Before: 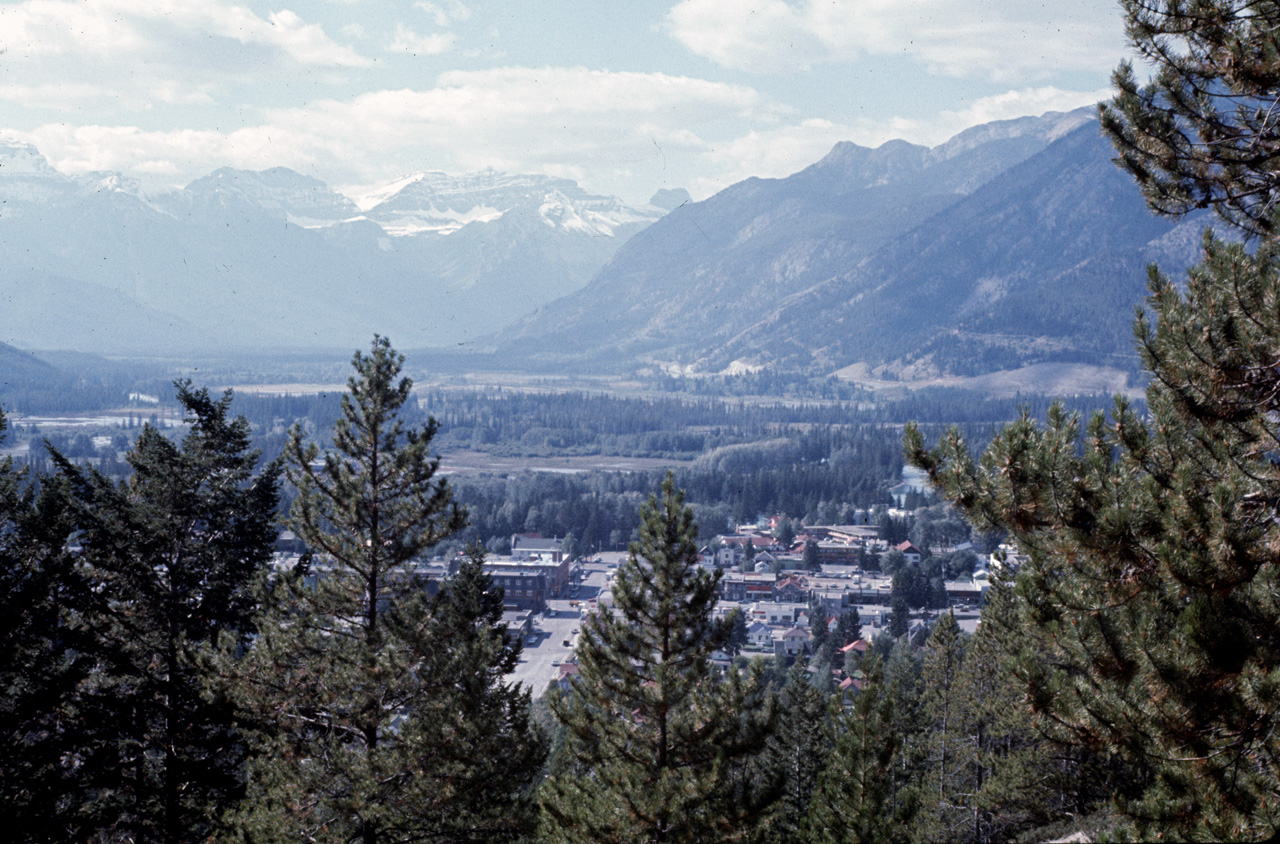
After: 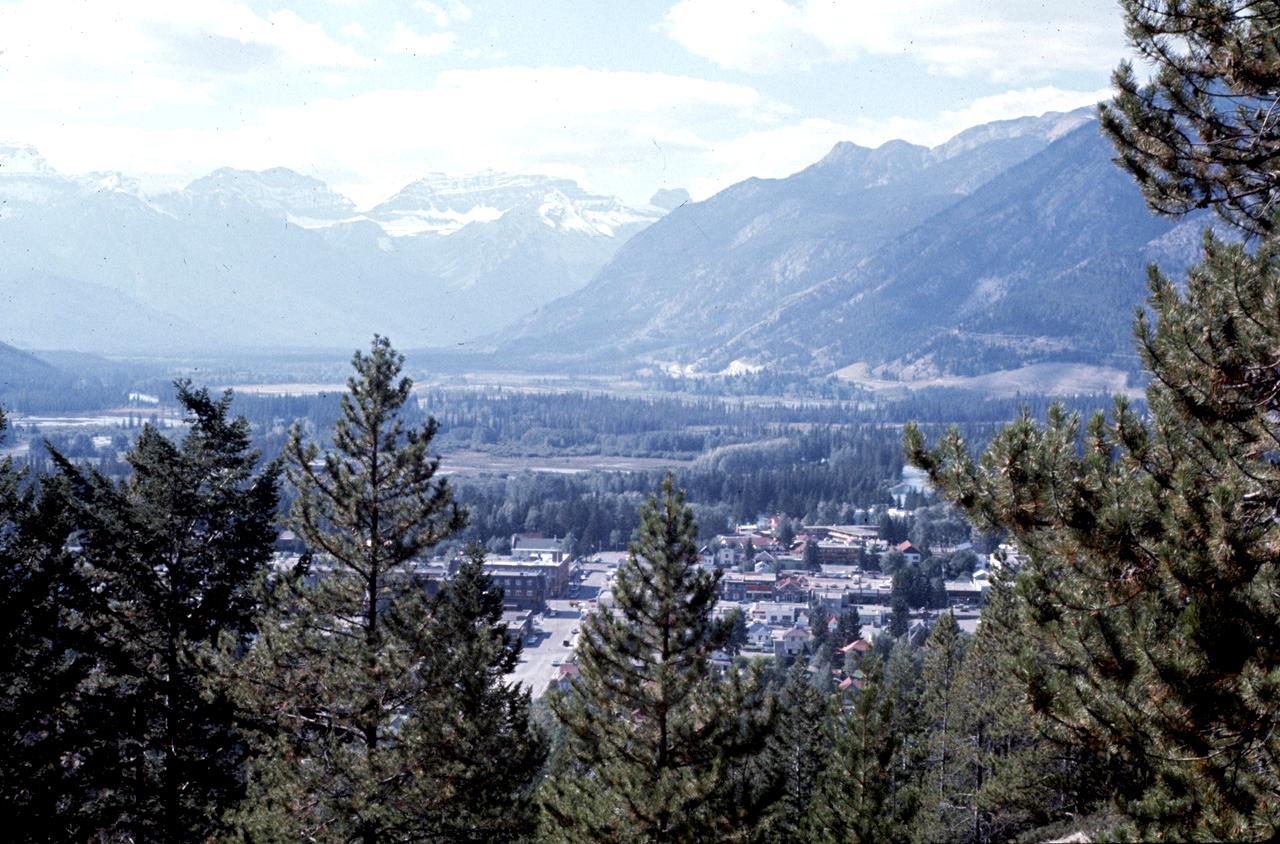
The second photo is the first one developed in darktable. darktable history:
exposure: black level correction 0.003, exposure 0.384 EV, compensate highlight preservation false
